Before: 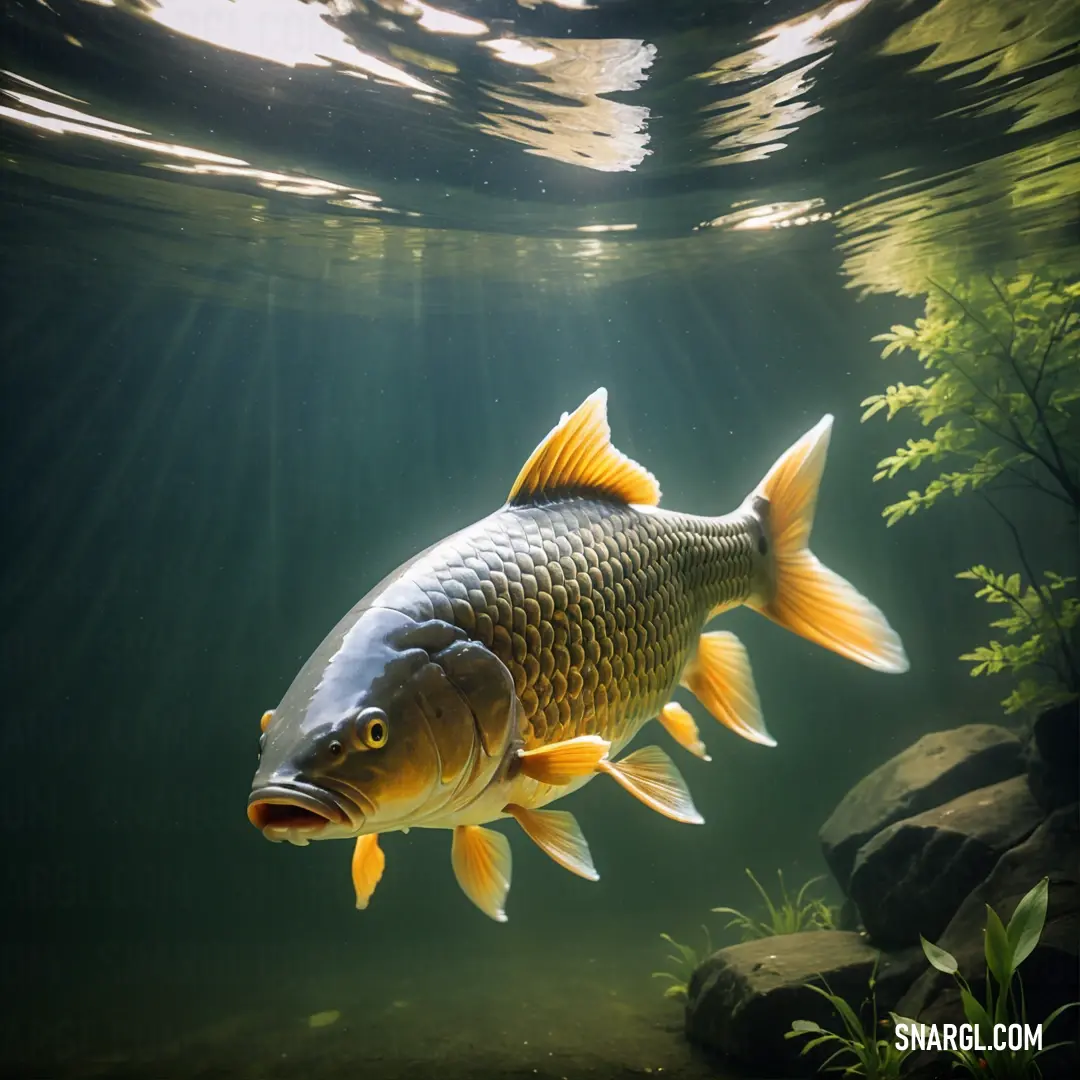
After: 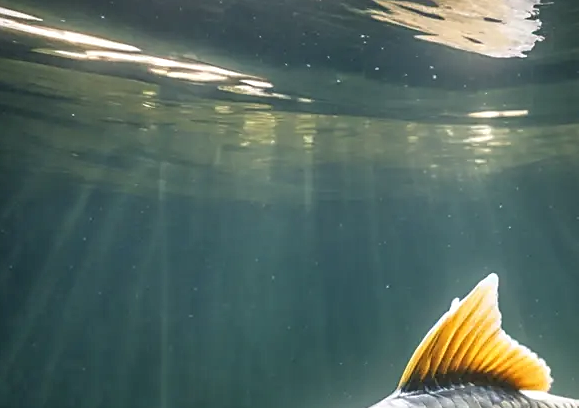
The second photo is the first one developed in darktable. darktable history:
sharpen: radius 1.864, amount 0.398, threshold 1.271
crop: left 10.121%, top 10.631%, right 36.218%, bottom 51.526%
local contrast: highlights 55%, shadows 52%, detail 130%, midtone range 0.452
shadows and highlights: low approximation 0.01, soften with gaussian
